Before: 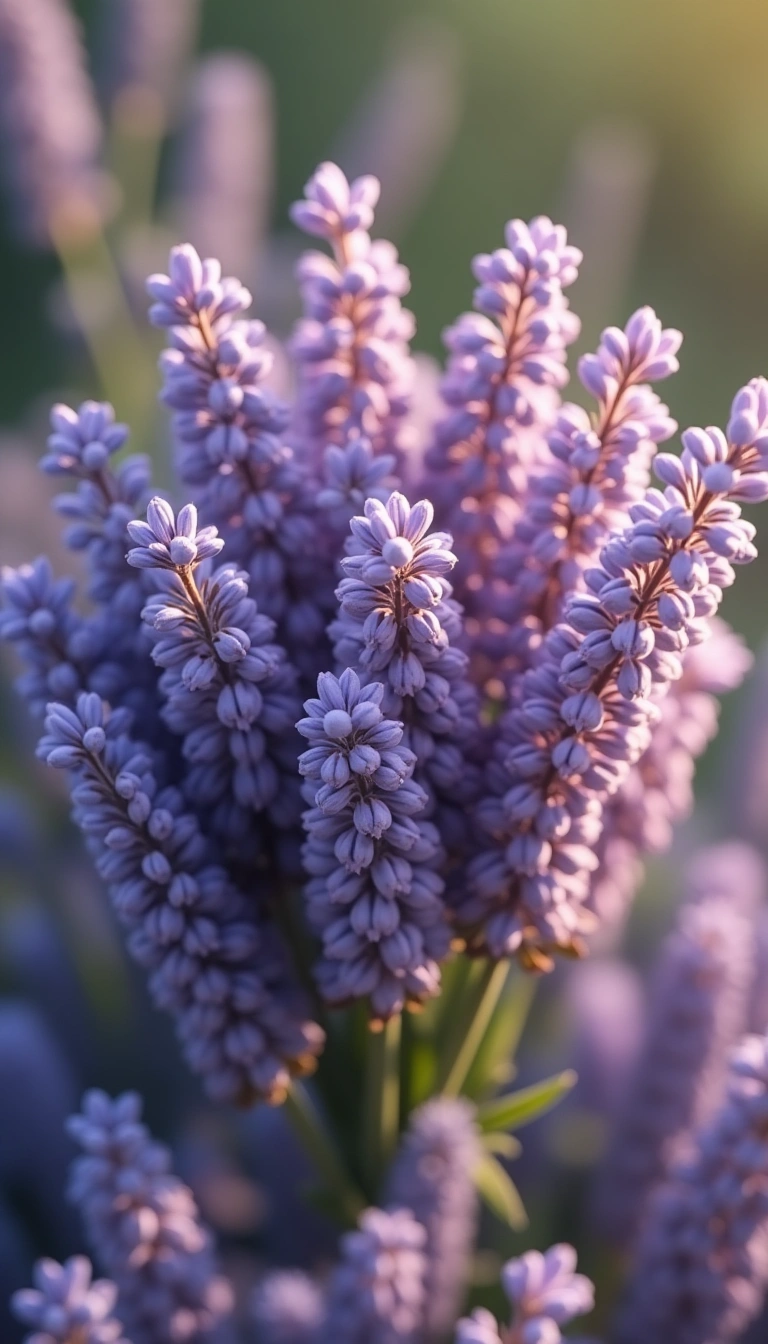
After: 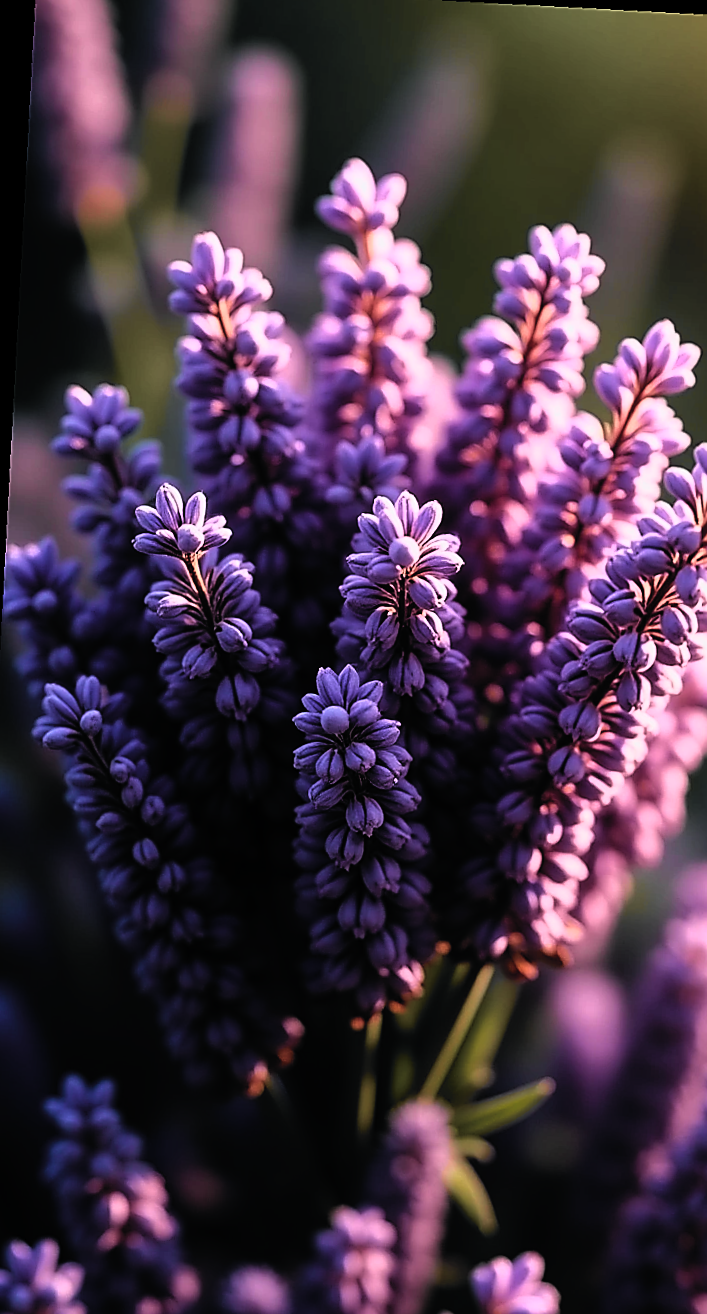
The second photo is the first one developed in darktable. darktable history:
crop and rotate: angle 1°, left 4.281%, top 0.642%, right 11.383%, bottom 2.486%
base curve: curves: ch0 [(0, 0.02) (0.083, 0.036) (1, 1)], preserve colors none
tone curve: curves: ch0 [(0, 0) (0.105, 0.068) (0.195, 0.162) (0.283, 0.283) (0.384, 0.404) (0.485, 0.531) (0.638, 0.681) (0.795, 0.879) (1, 0.977)]; ch1 [(0, 0) (0.161, 0.092) (0.35, 0.33) (0.379, 0.401) (0.456, 0.469) (0.504, 0.498) (0.53, 0.532) (0.58, 0.619) (0.635, 0.671) (1, 1)]; ch2 [(0, 0) (0.371, 0.362) (0.437, 0.437) (0.483, 0.484) (0.53, 0.515) (0.56, 0.58) (0.622, 0.606) (1, 1)], color space Lab, independent channels, preserve colors none
levels: mode automatic, black 0.023%, white 99.97%, levels [0.062, 0.494, 0.925]
rotate and perspective: rotation 4.1°, automatic cropping off
contrast brightness saturation: contrast 0.08, saturation 0.2
sharpen: radius 1.4, amount 1.25, threshold 0.7
